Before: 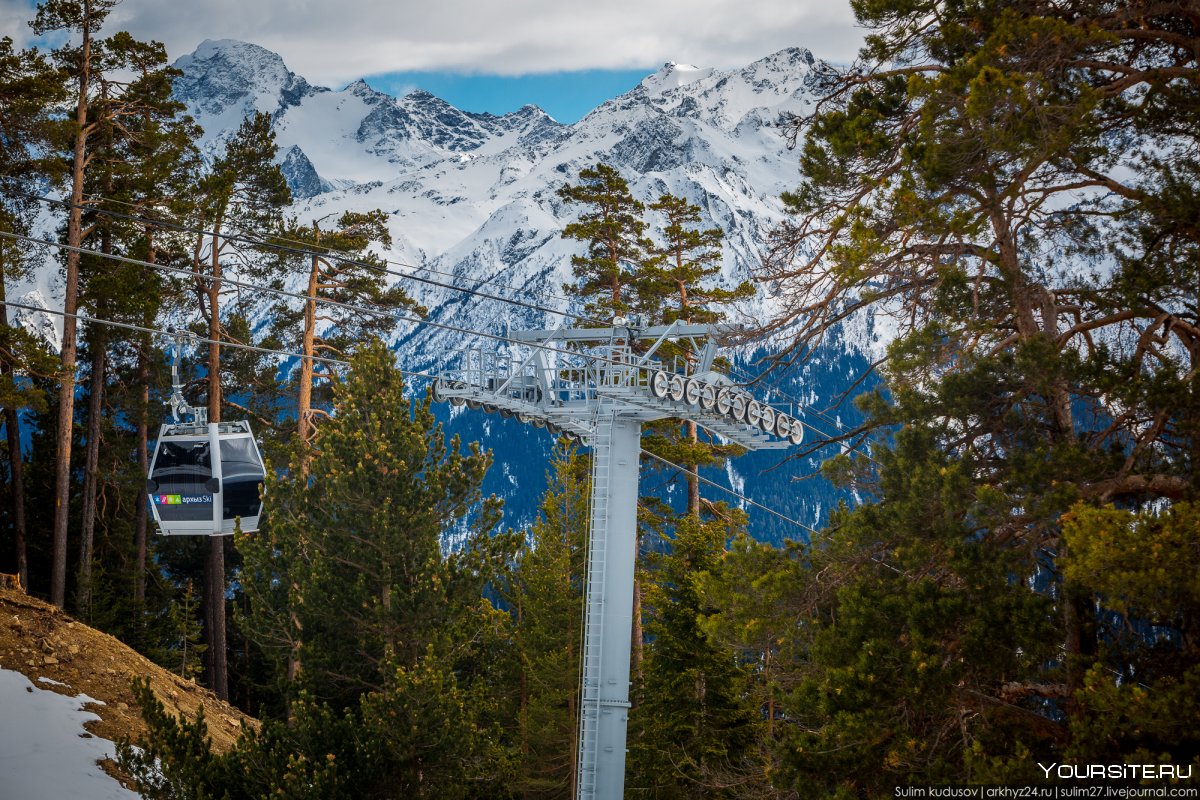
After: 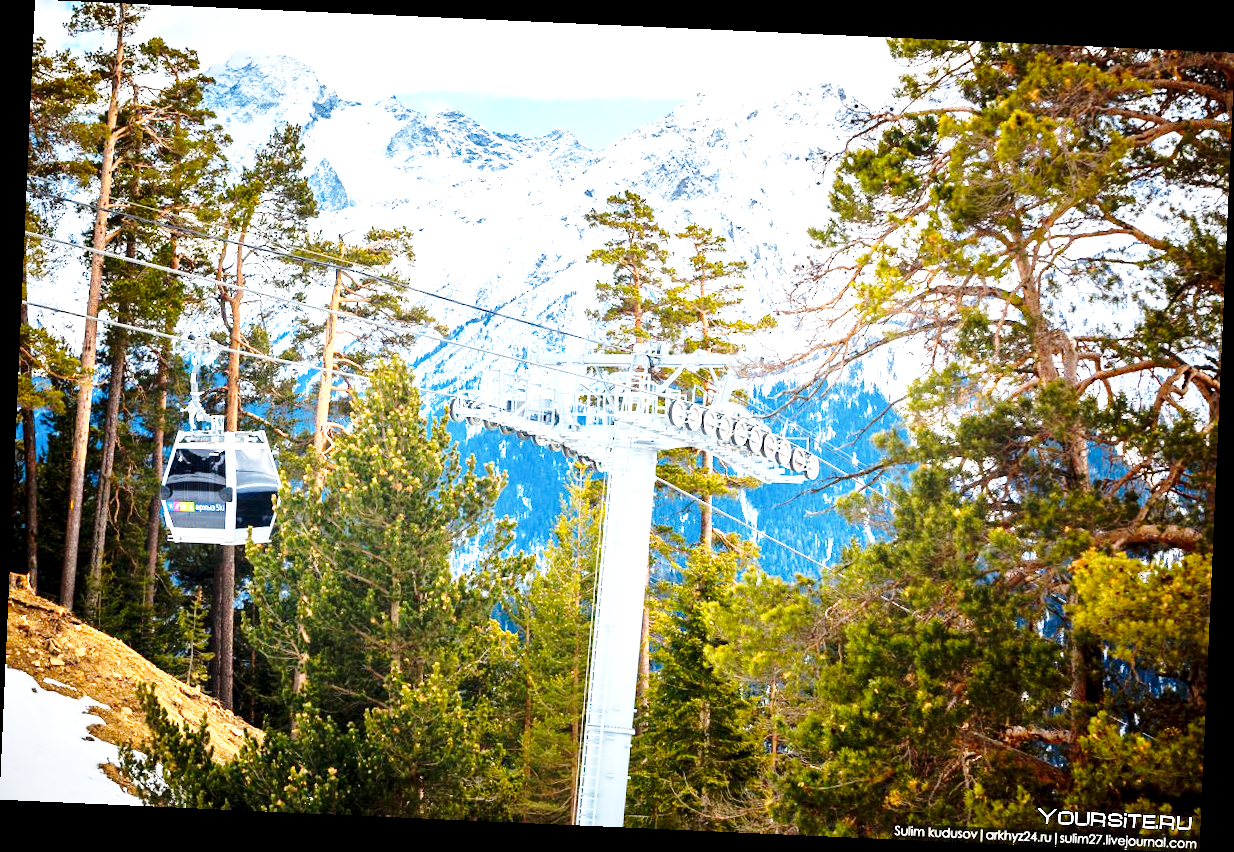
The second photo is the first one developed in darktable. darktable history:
crop and rotate: angle -2.54°
base curve: curves: ch0 [(0, 0) (0.028, 0.03) (0.121, 0.232) (0.46, 0.748) (0.859, 0.968) (1, 1)], preserve colors none
exposure: black level correction 0.001, exposure 1.809 EV, compensate highlight preservation false
tone equalizer: on, module defaults
